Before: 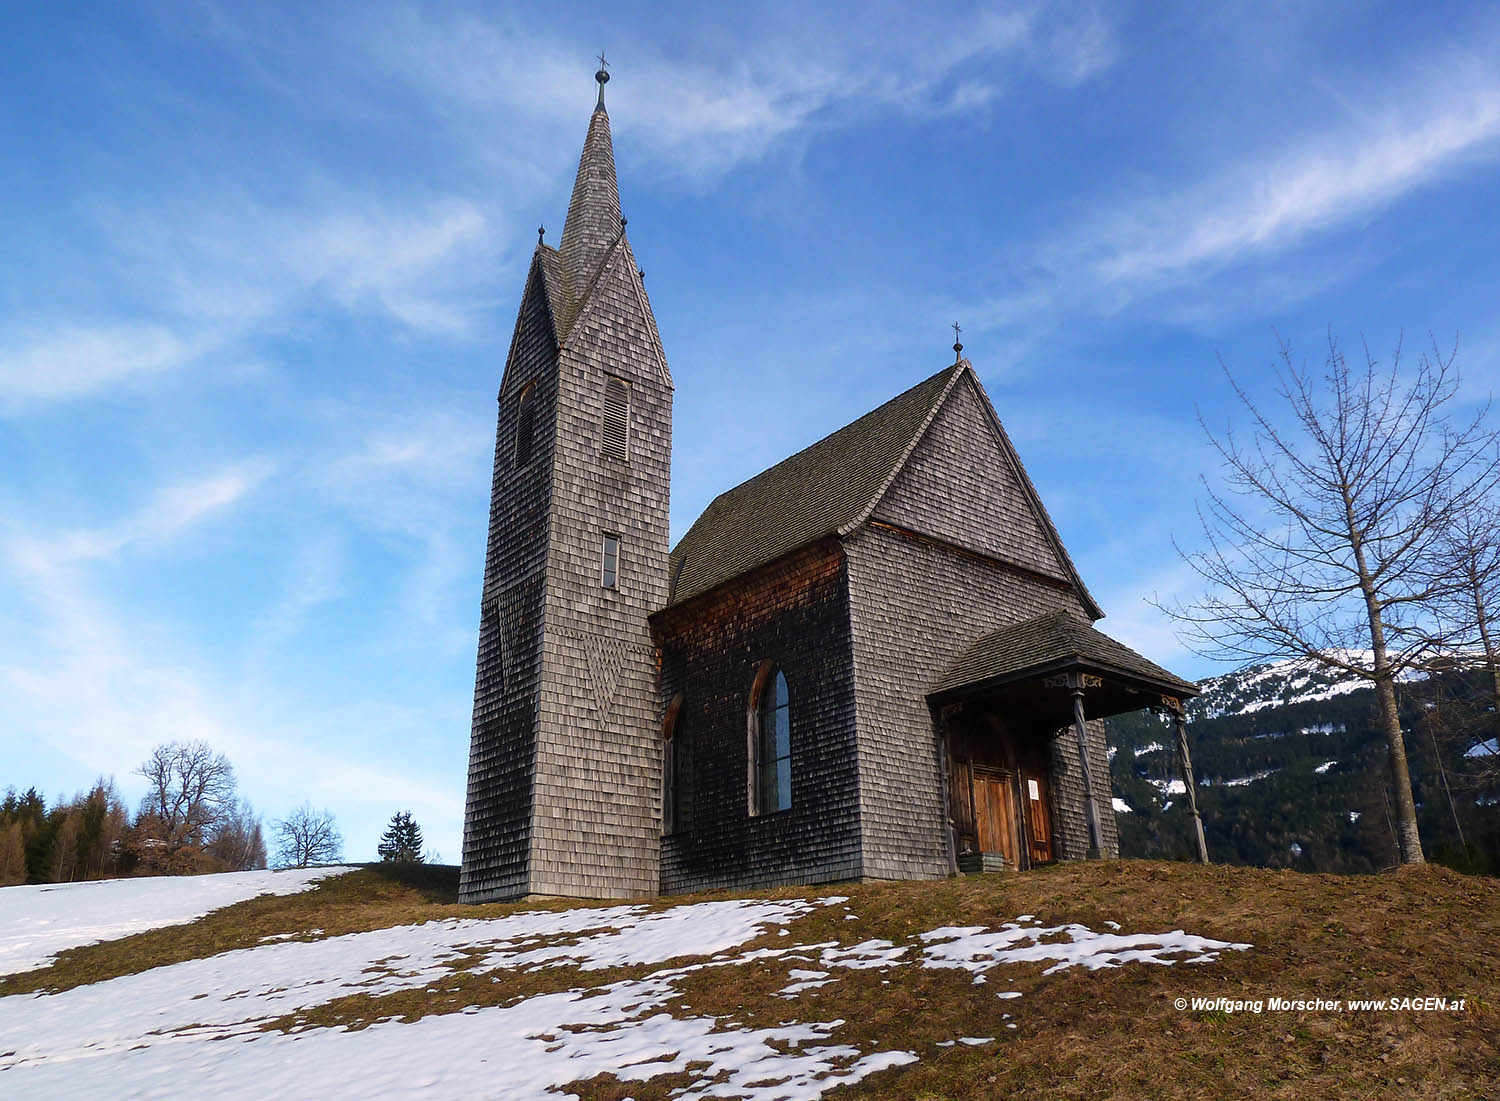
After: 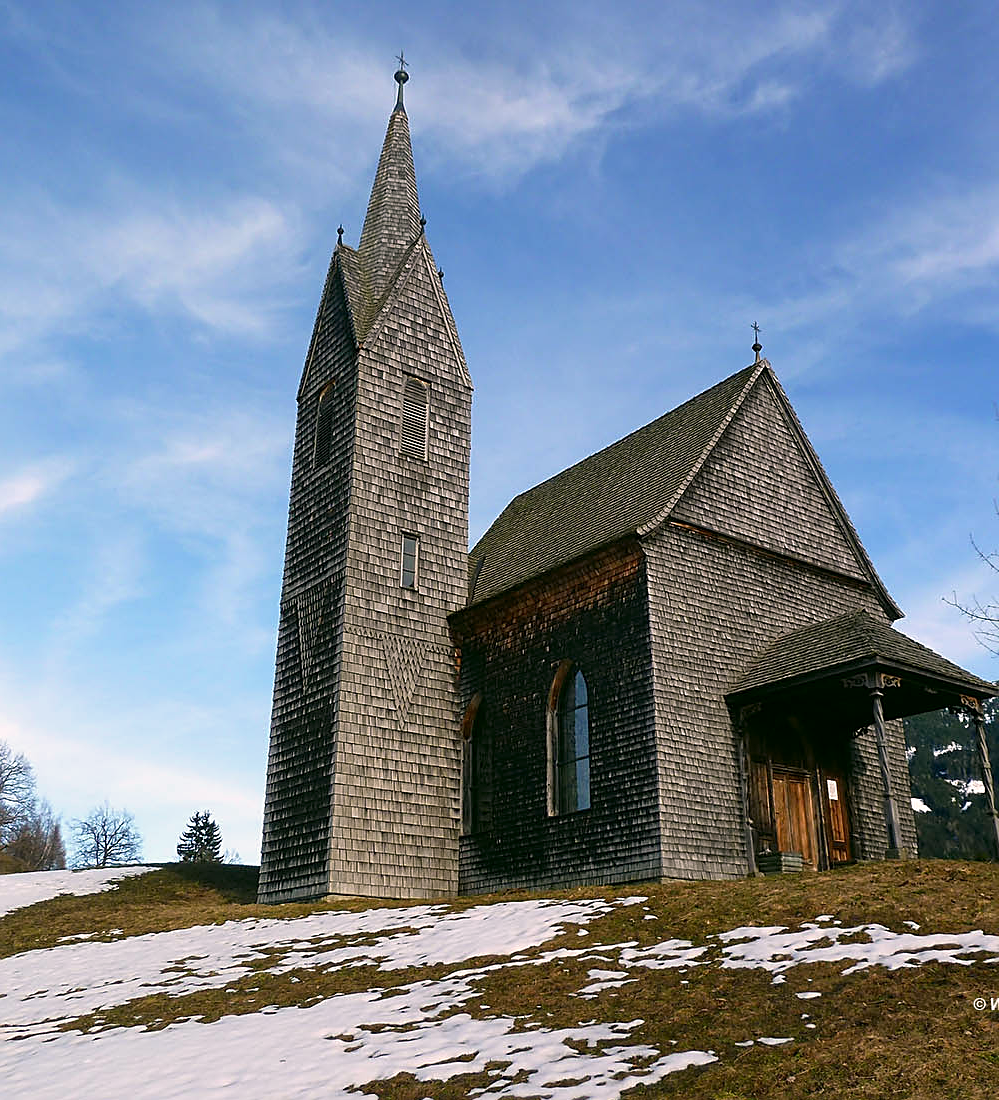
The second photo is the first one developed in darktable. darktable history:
sharpen: on, module defaults
crop and rotate: left 13.409%, right 19.924%
color correction: highlights a* 4.02, highlights b* 4.98, shadows a* -7.55, shadows b* 4.98
